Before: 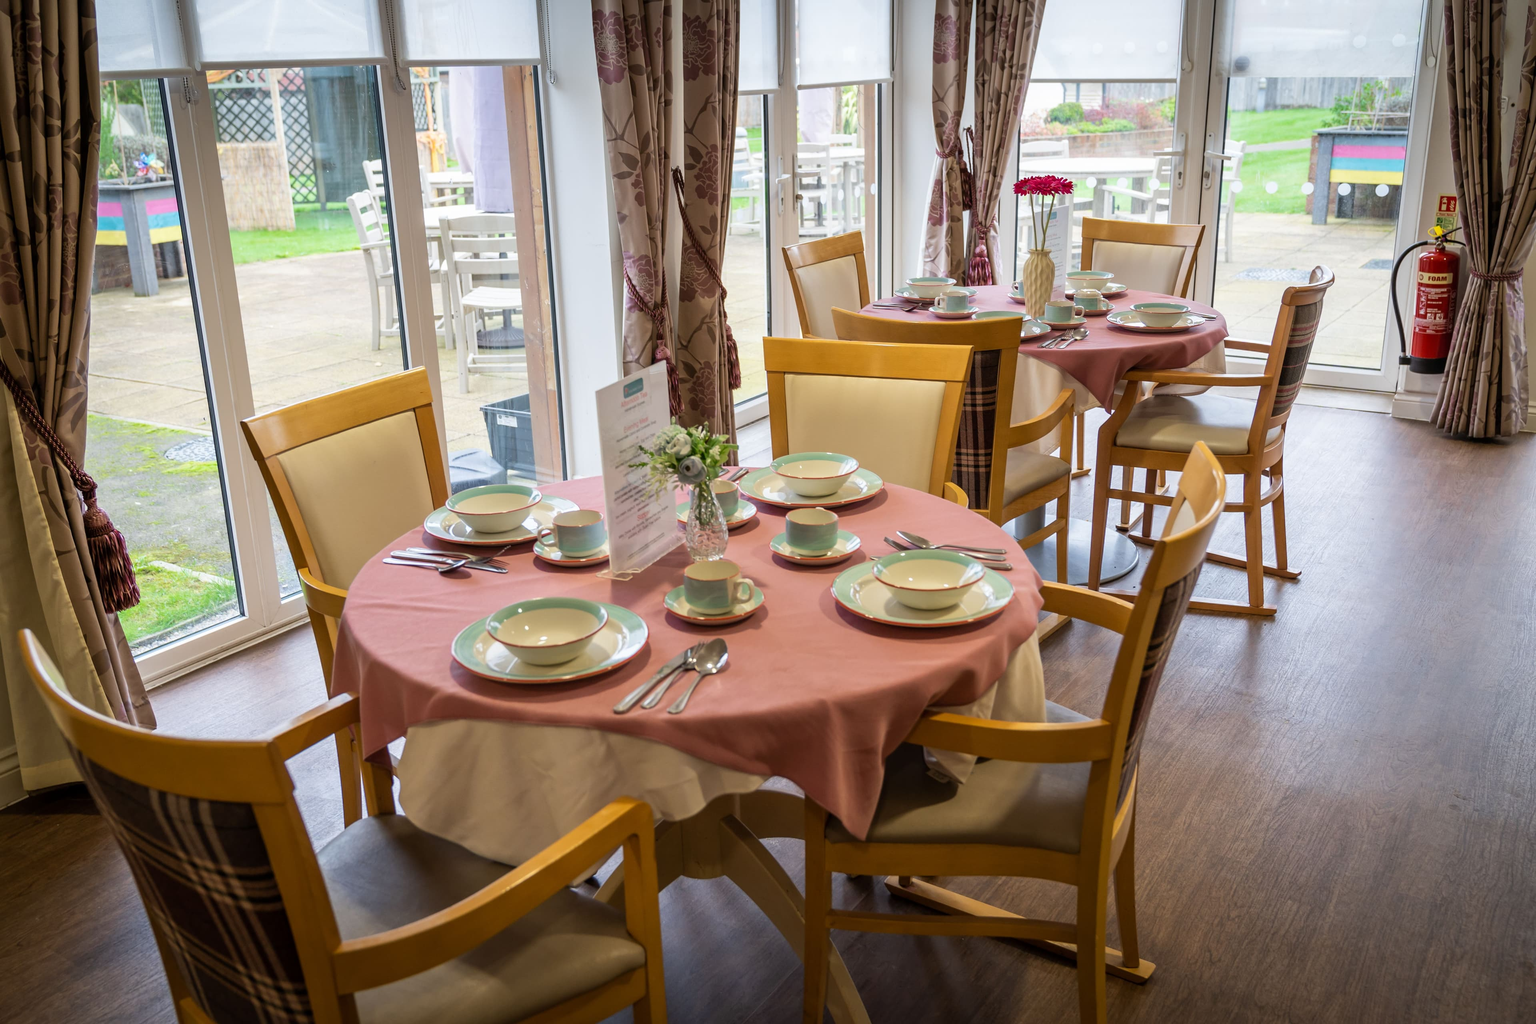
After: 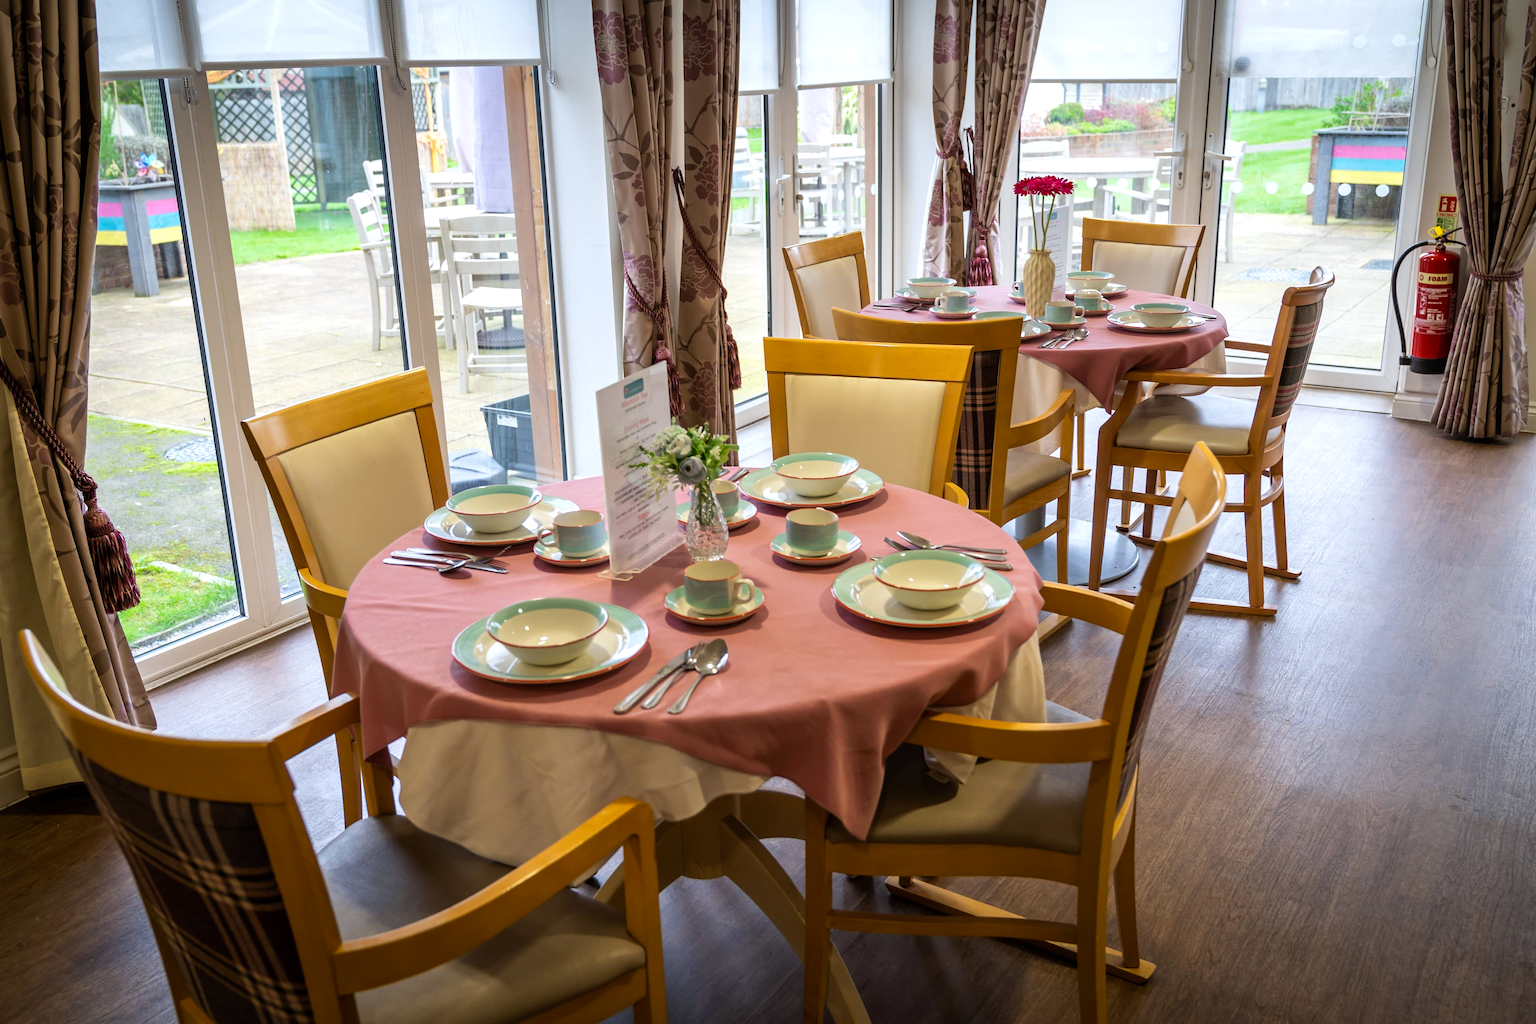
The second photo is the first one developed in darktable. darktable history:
white balance: red 0.988, blue 1.017
color balance: contrast 8.5%, output saturation 105%
